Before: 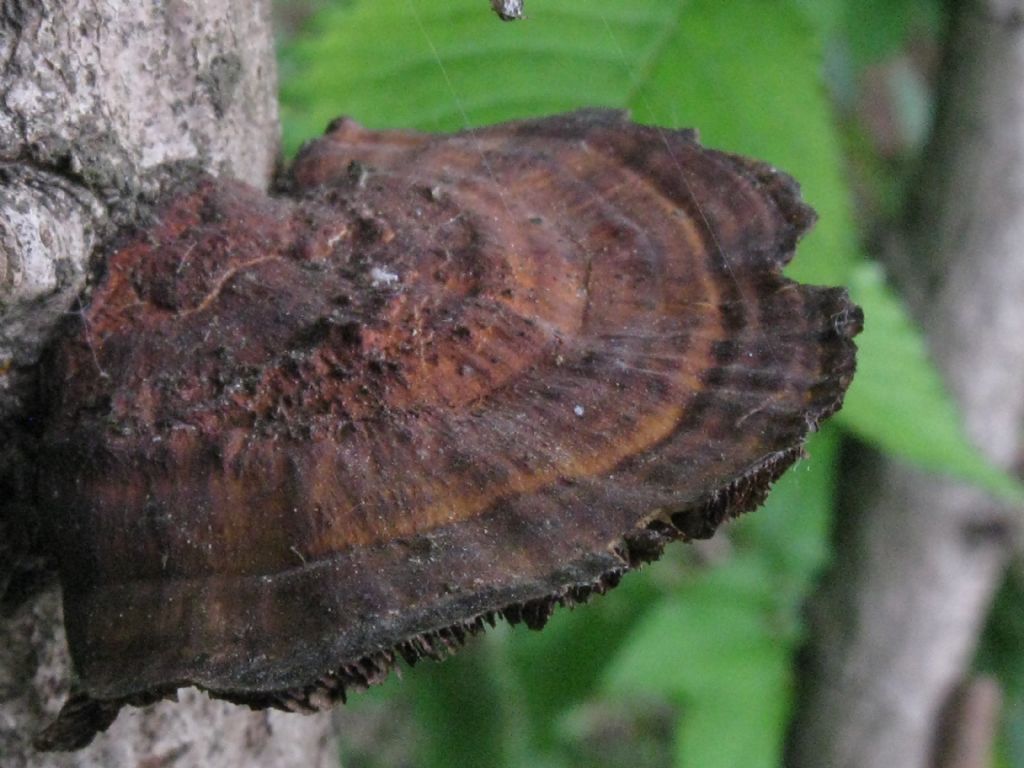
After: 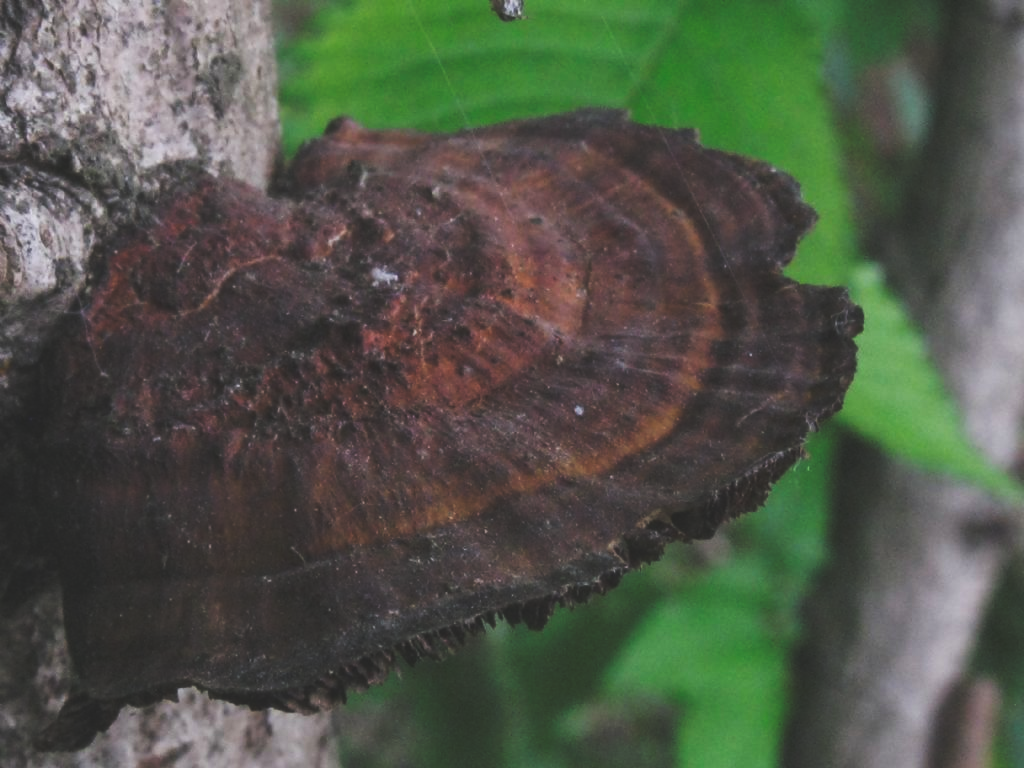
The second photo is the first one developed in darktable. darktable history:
tone curve: curves: ch0 [(0, 0.142) (0.384, 0.314) (0.752, 0.711) (0.991, 0.95)]; ch1 [(0.006, 0.129) (0.346, 0.384) (1, 1)]; ch2 [(0.003, 0.057) (0.261, 0.248) (1, 1)], preserve colors none
